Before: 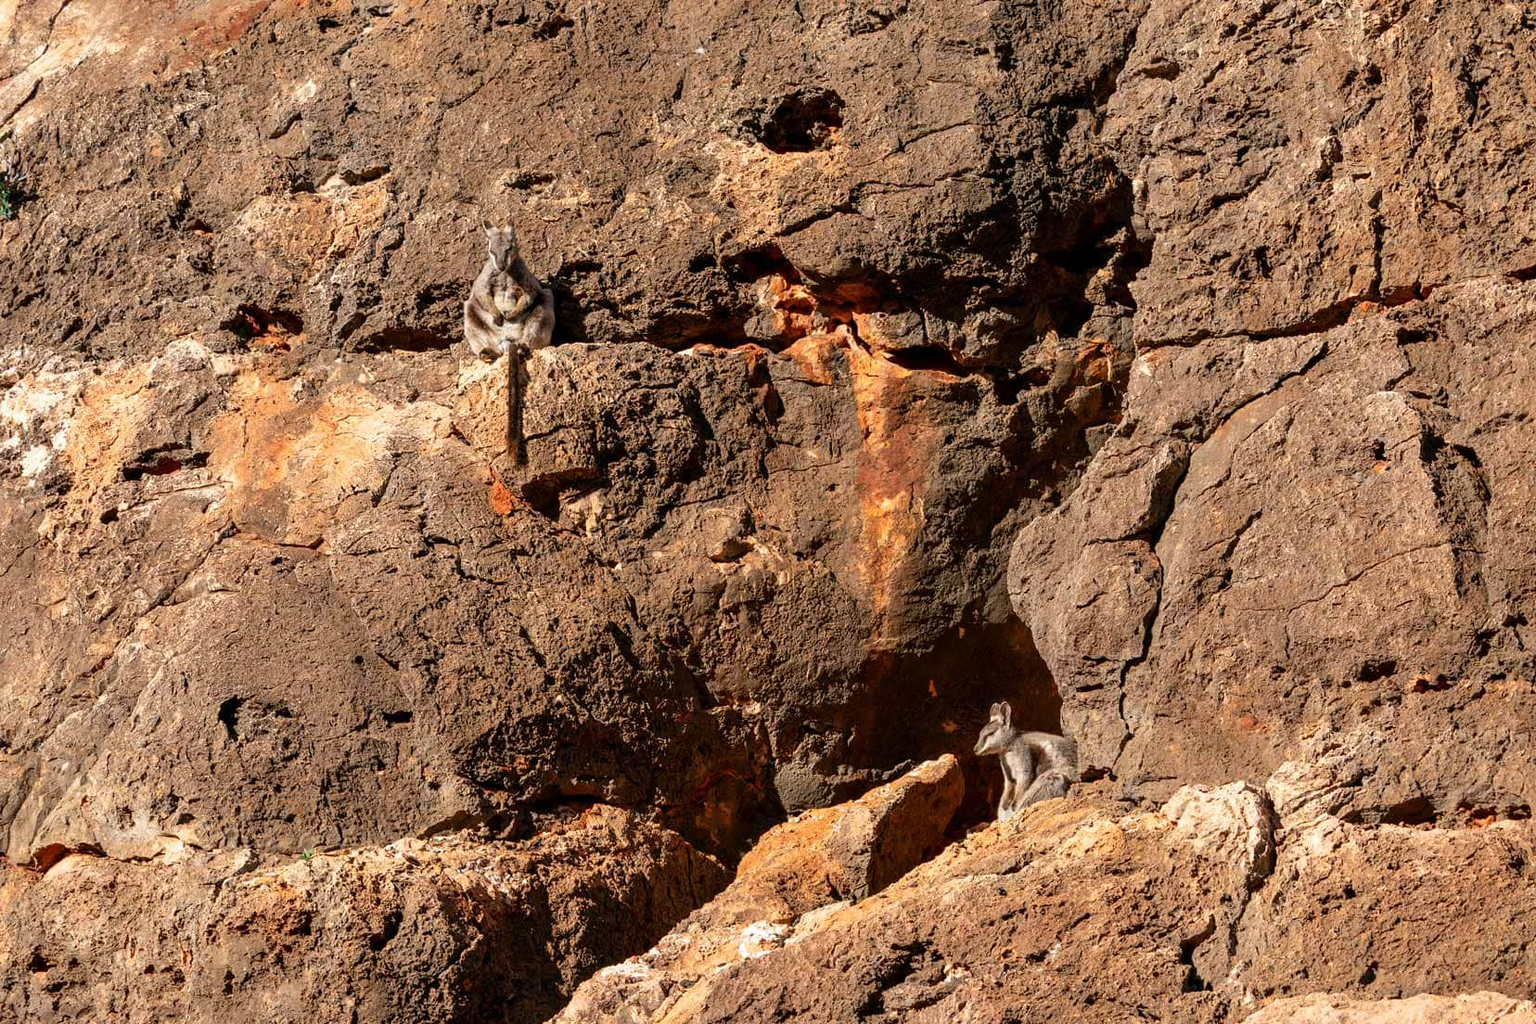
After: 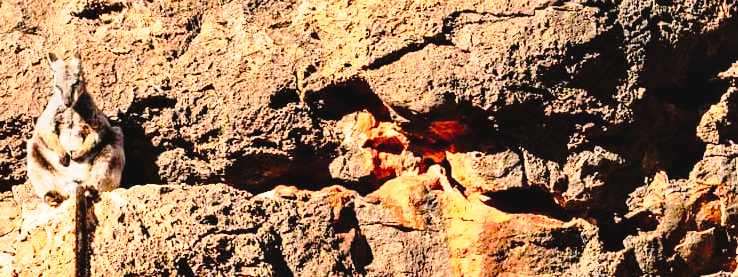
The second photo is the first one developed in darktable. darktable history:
tone equalizer: -7 EV 0.163 EV, -6 EV 0.628 EV, -5 EV 1.13 EV, -4 EV 1.33 EV, -3 EV 1.13 EV, -2 EV 0.6 EV, -1 EV 0.147 EV, edges refinement/feathering 500, mask exposure compensation -1.57 EV, preserve details no
shadows and highlights: shadows 52.41, soften with gaussian
tone curve: curves: ch0 [(0, 0.039) (0.194, 0.159) (0.469, 0.544) (0.693, 0.77) (0.751, 0.871) (1, 1)]; ch1 [(0, 0) (0.508, 0.506) (0.547, 0.563) (0.592, 0.631) (0.715, 0.706) (1, 1)]; ch2 [(0, 0) (0.243, 0.175) (0.362, 0.301) (0.492, 0.515) (0.544, 0.557) (0.595, 0.612) (0.631, 0.641) (1, 1)], preserve colors none
crop: left 28.621%, top 16.808%, right 26.777%, bottom 58.029%
